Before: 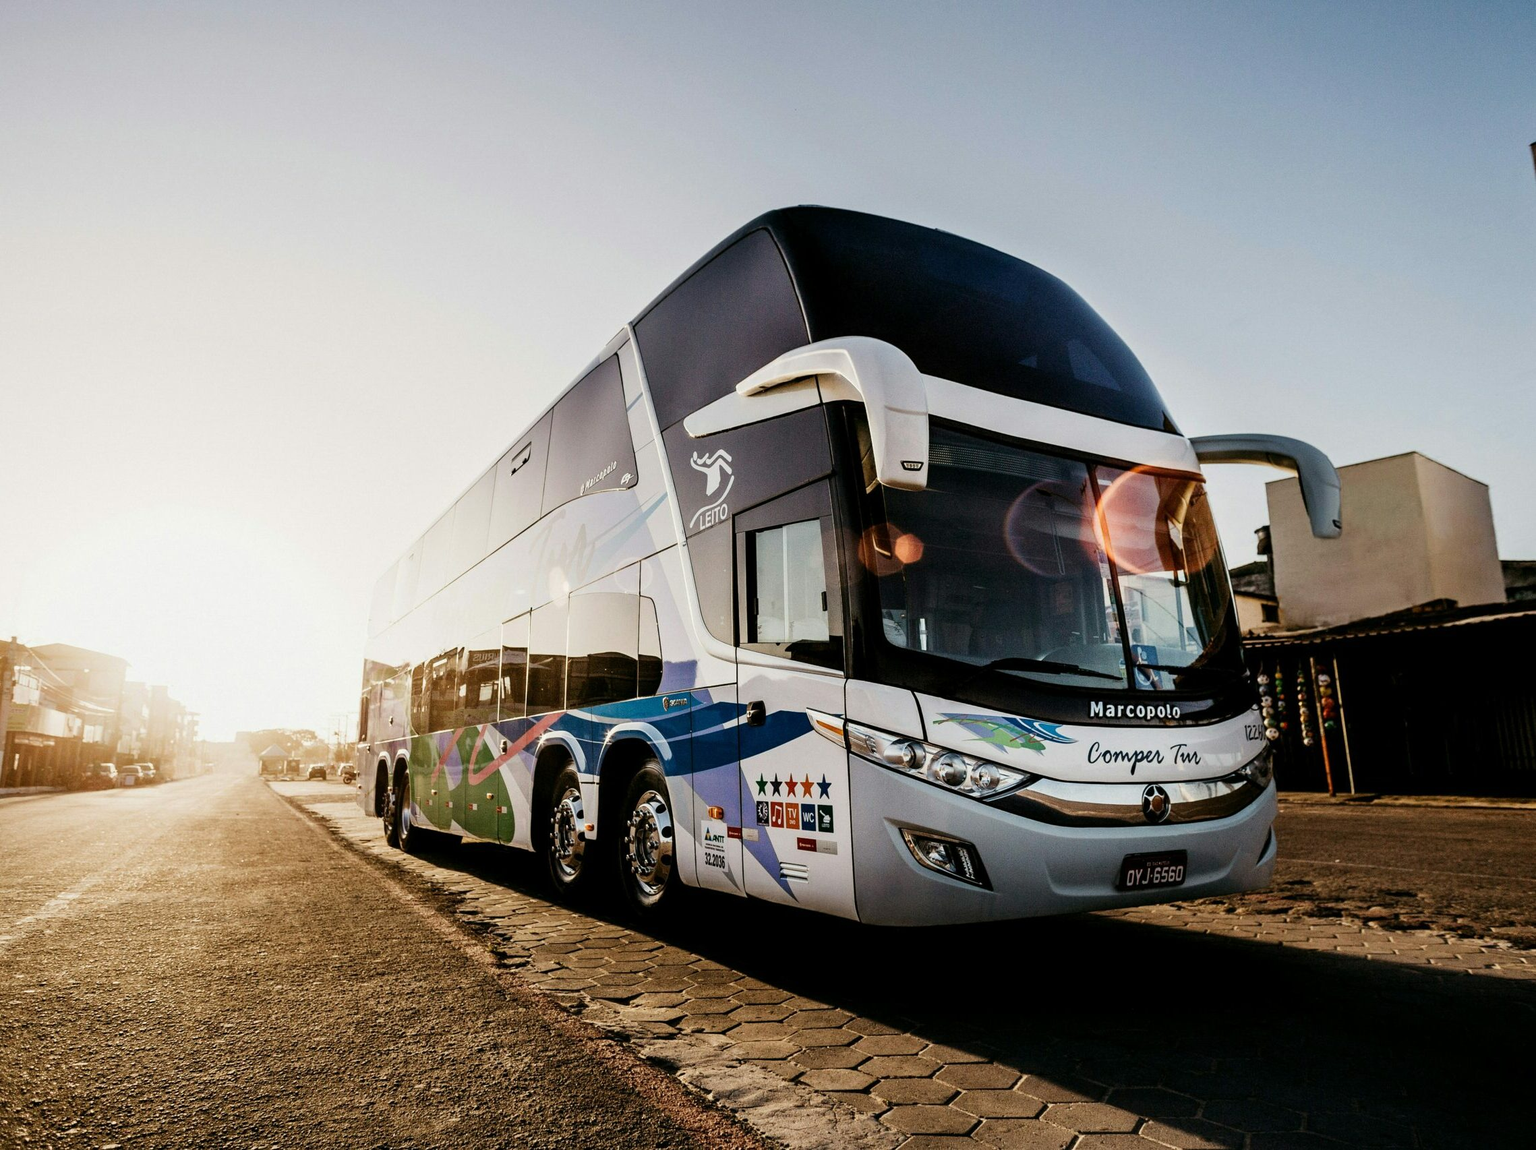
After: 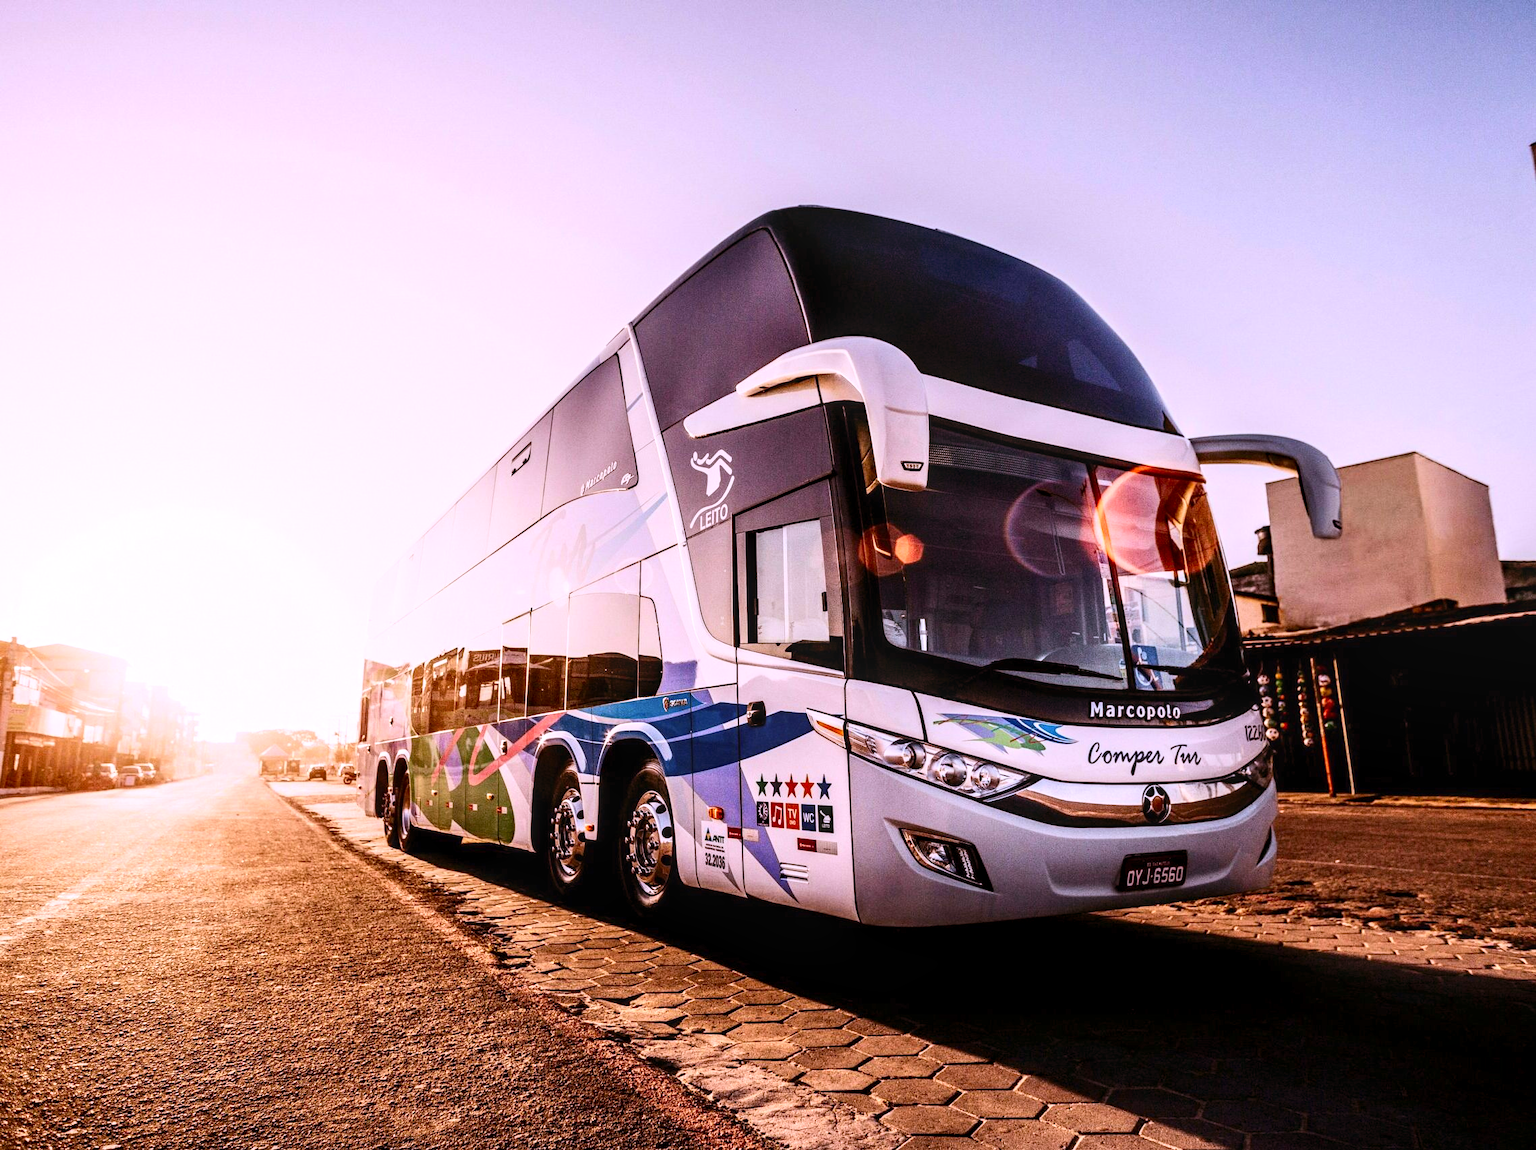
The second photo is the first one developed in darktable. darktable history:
white balance: red 1.066, blue 1.119
levels: levels [0, 0.492, 0.984]
contrast brightness saturation: contrast 0.23, brightness 0.1, saturation 0.29
rgb levels: mode RGB, independent channels, levels [[0, 0.474, 1], [0, 0.5, 1], [0, 0.5, 1]]
local contrast: detail 130%
